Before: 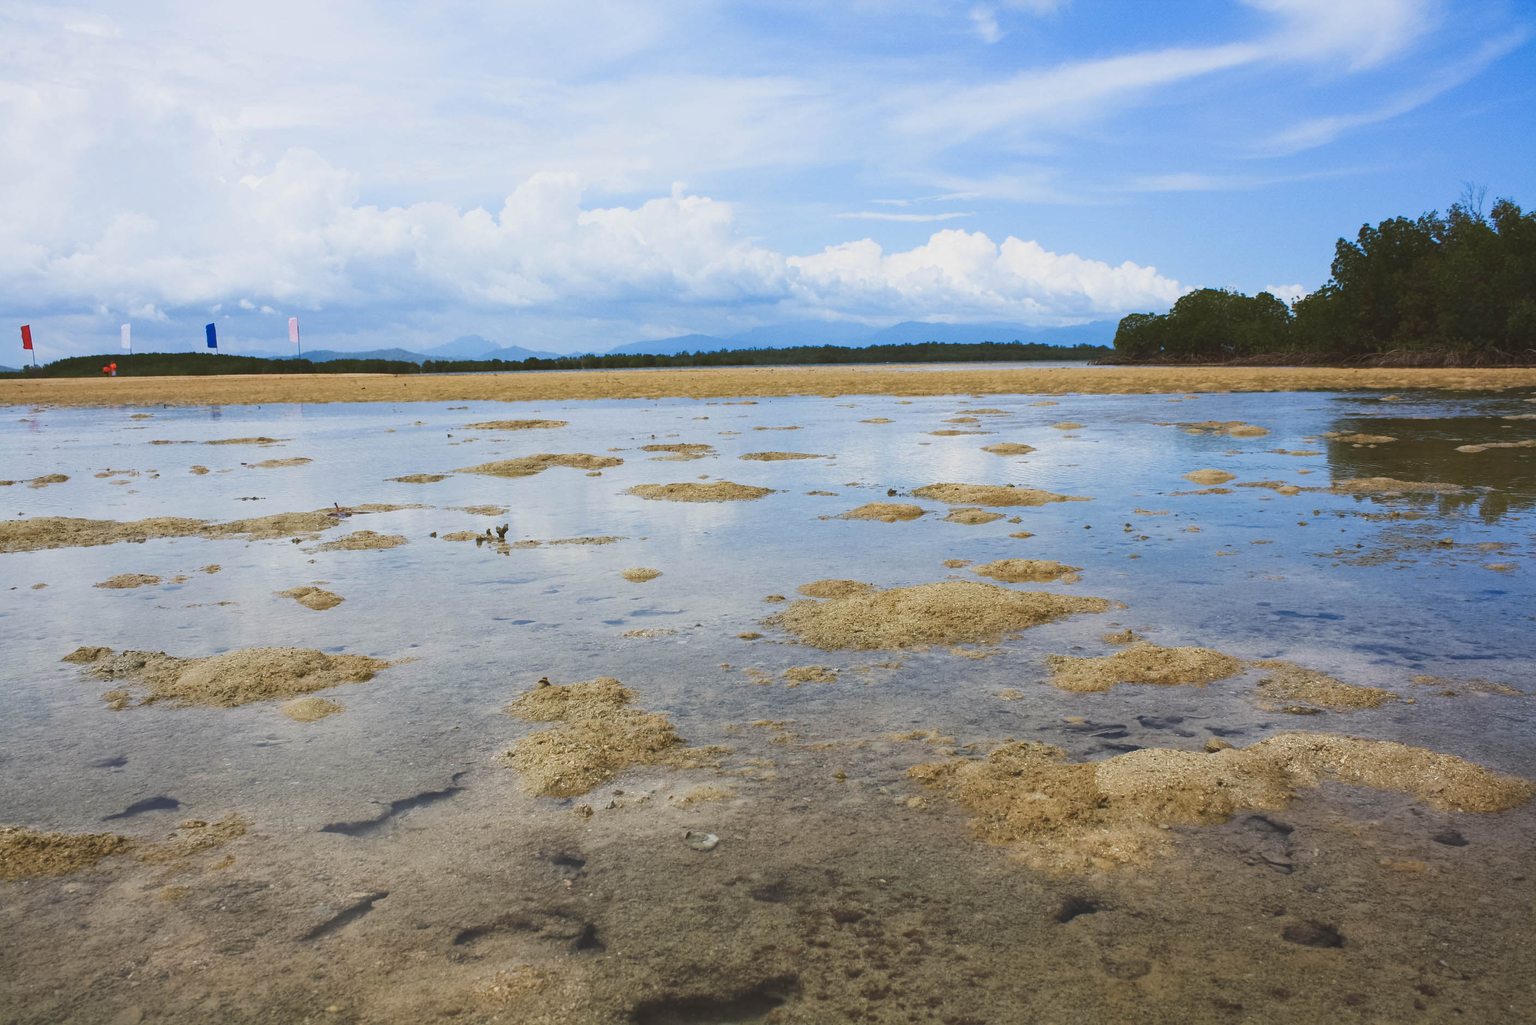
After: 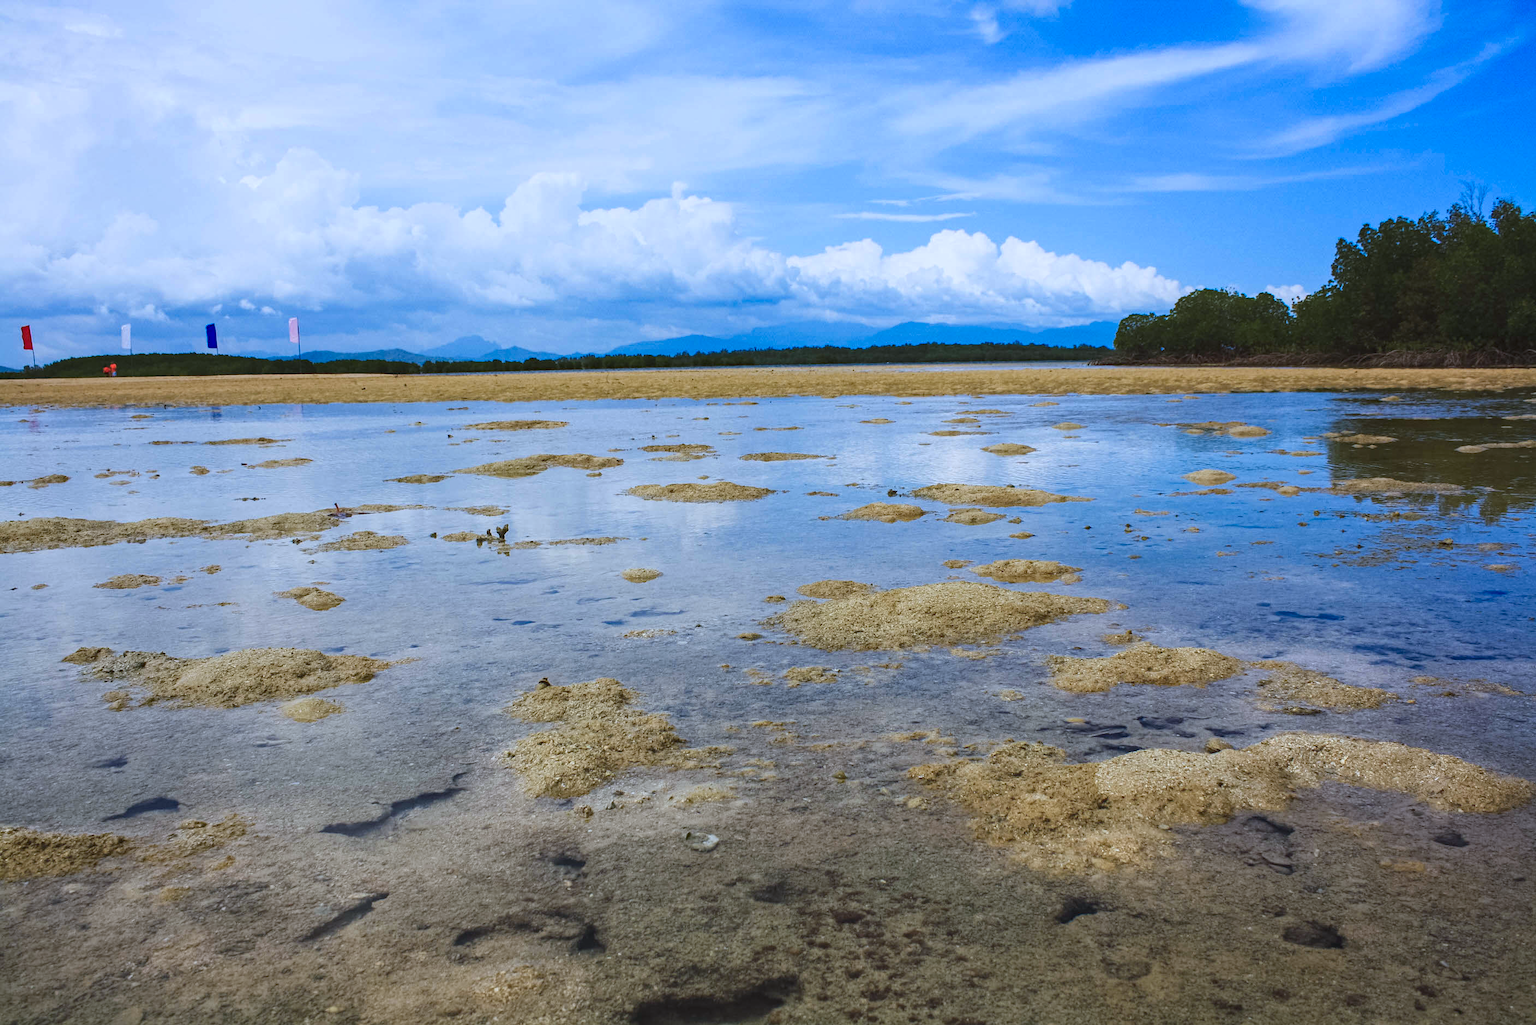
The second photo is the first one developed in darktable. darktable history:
color calibration: output R [0.994, 0.059, -0.119, 0], output G [-0.036, 1.09, -0.119, 0], output B [0.078, -0.108, 0.961, 0], illuminant custom, x 0.371, y 0.382, temperature 4281.14 K
haze removal: compatibility mode true, adaptive false
local contrast: on, module defaults
